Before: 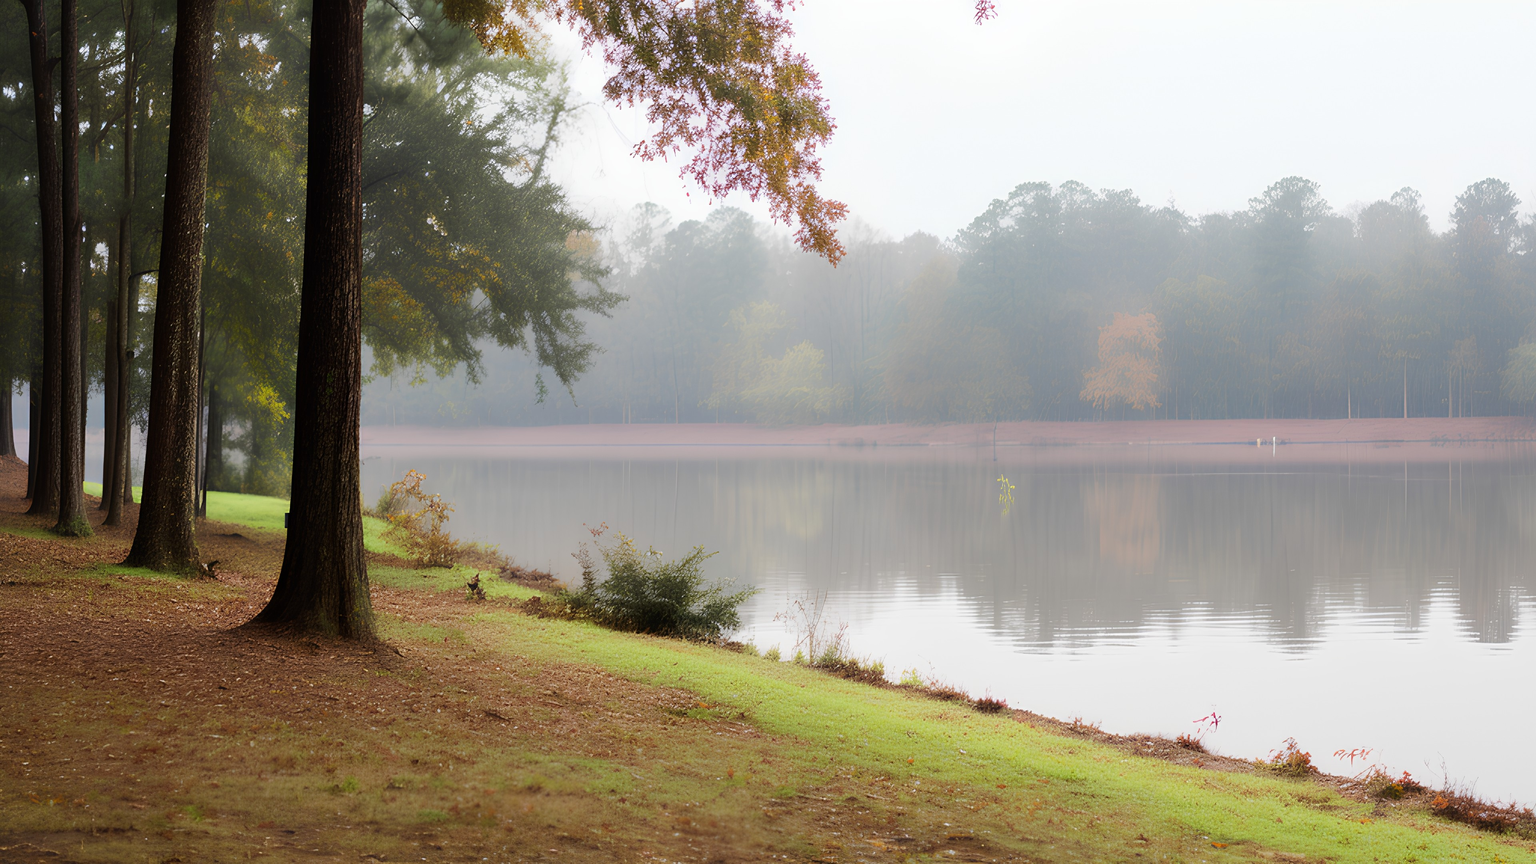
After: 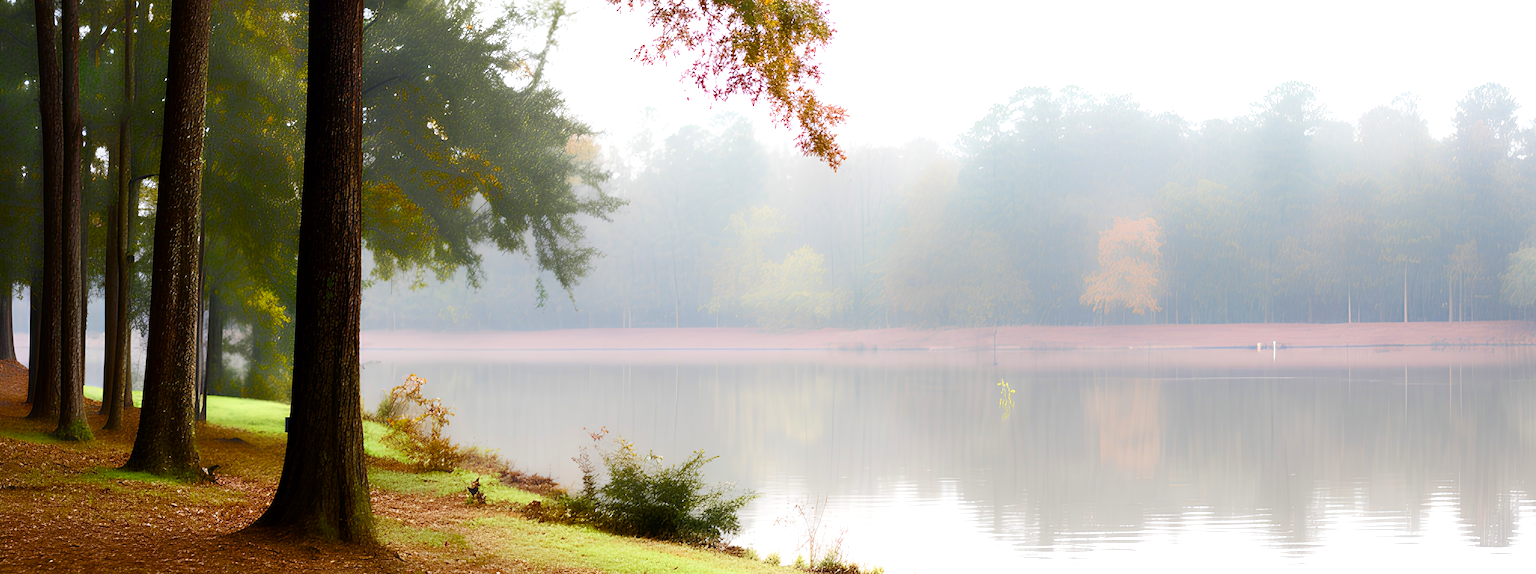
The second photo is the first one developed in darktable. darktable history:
color balance rgb: shadows lift › chroma 2.044%, shadows lift › hue 246.94°, perceptual saturation grading › global saturation 0.522%, perceptual saturation grading › mid-tones 6.146%, perceptual saturation grading › shadows 72.055%, global vibrance 6.965%, saturation formula JzAzBz (2021)
exposure: black level correction 0.001, exposure 0.499 EV, compensate highlight preservation false
crop: top 11.156%, bottom 22.279%
shadows and highlights: shadows -0.819, highlights 41.41
